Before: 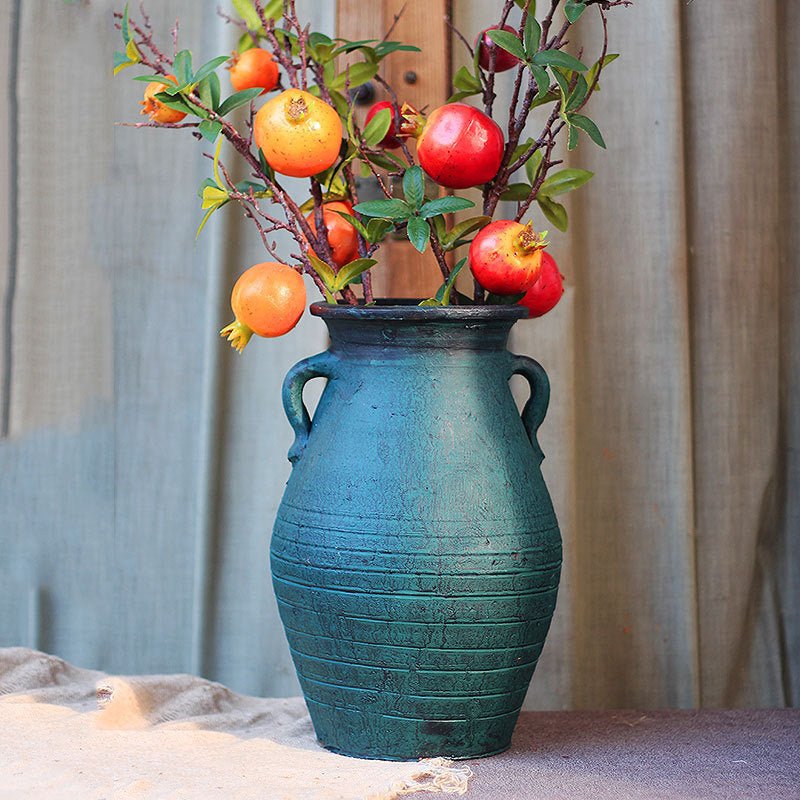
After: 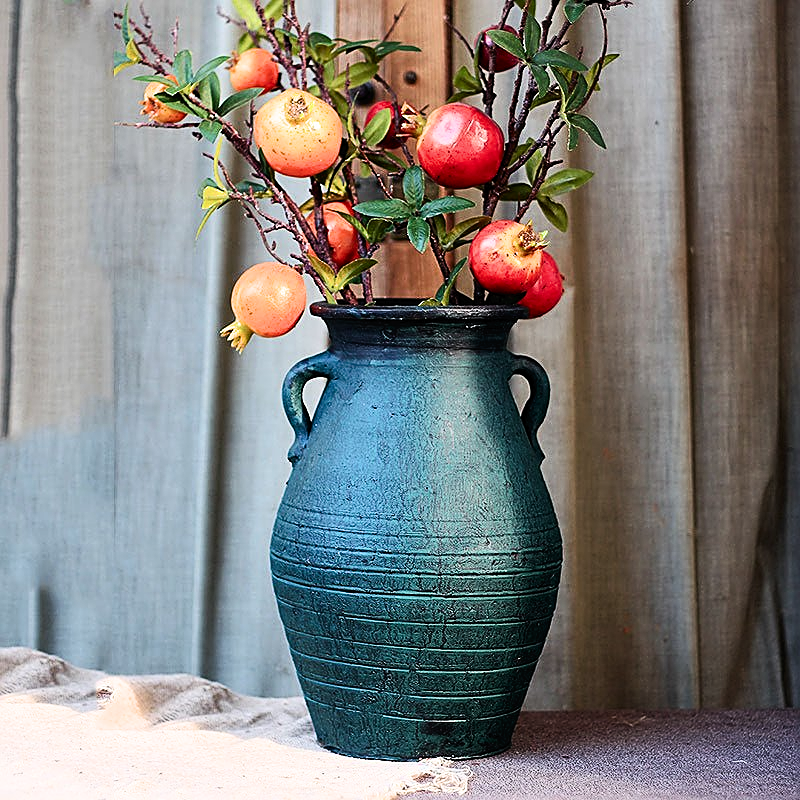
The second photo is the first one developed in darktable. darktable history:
sharpen: amount 0.57
filmic rgb: black relative exposure -8.68 EV, white relative exposure 2.72 EV, target black luminance 0%, hardness 6.27, latitude 77.17%, contrast 1.327, shadows ↔ highlights balance -0.323%, color science v6 (2022)
tone curve: curves: ch0 [(0, 0) (0.003, 0.012) (0.011, 0.015) (0.025, 0.02) (0.044, 0.032) (0.069, 0.044) (0.1, 0.063) (0.136, 0.085) (0.177, 0.121) (0.224, 0.159) (0.277, 0.207) (0.335, 0.261) (0.399, 0.328) (0.468, 0.41) (0.543, 0.506) (0.623, 0.609) (0.709, 0.719) (0.801, 0.82) (0.898, 0.907) (1, 1)], color space Lab, independent channels, preserve colors none
